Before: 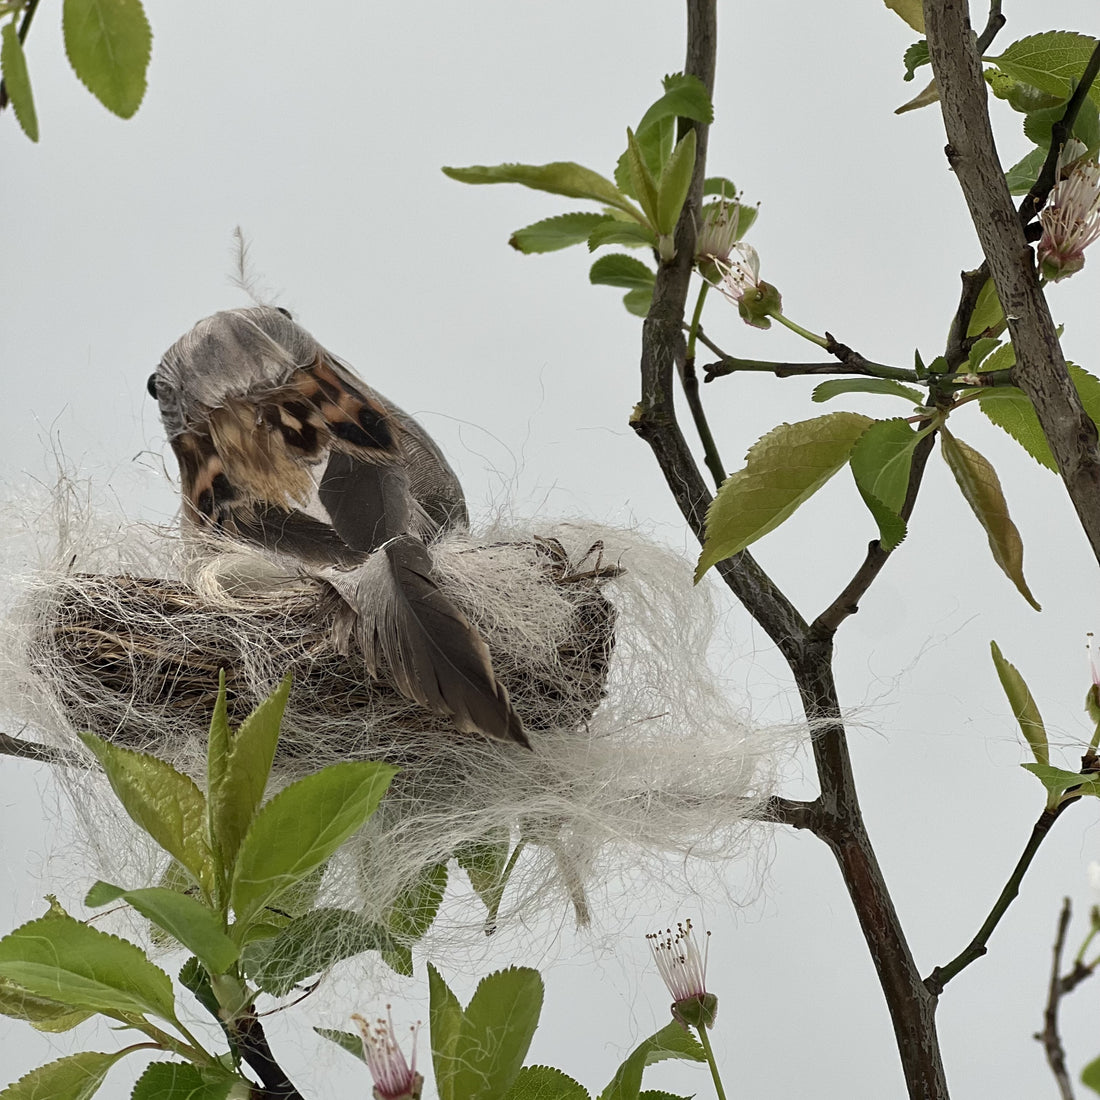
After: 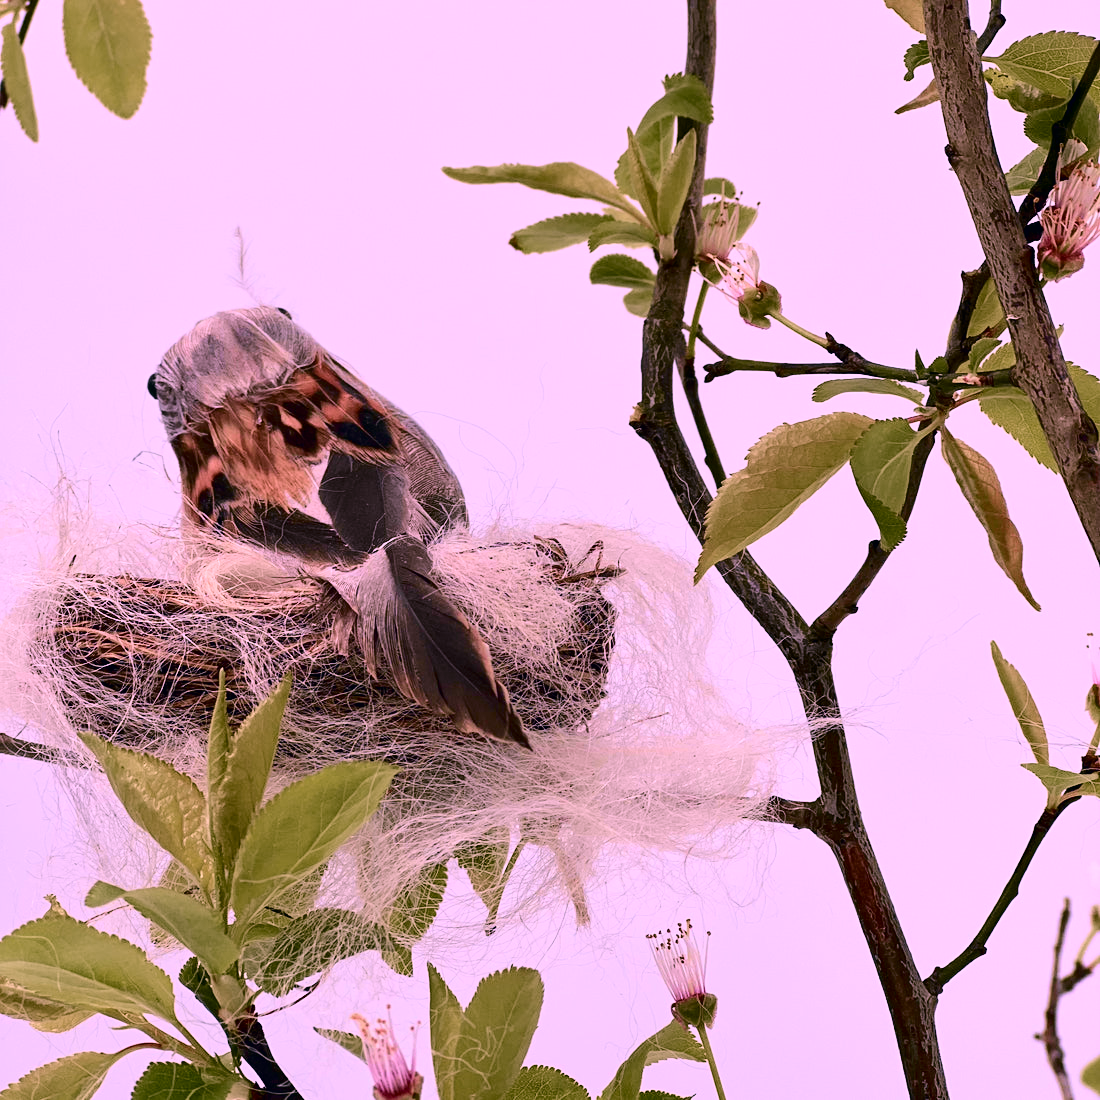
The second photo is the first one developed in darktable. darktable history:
exposure: exposure 0.2 EV, compensate highlight preservation false
color correction: highlights a* 19.5, highlights b* -11.53, saturation 1.69
tone curve: curves: ch0 [(0, 0) (0.049, 0.01) (0.154, 0.081) (0.491, 0.56) (0.739, 0.794) (0.992, 0.937)]; ch1 [(0, 0) (0.172, 0.123) (0.317, 0.272) (0.401, 0.422) (0.499, 0.497) (0.531, 0.54) (0.615, 0.603) (0.741, 0.783) (1, 1)]; ch2 [(0, 0) (0.411, 0.424) (0.462, 0.464) (0.502, 0.489) (0.544, 0.551) (0.686, 0.638) (1, 1)], color space Lab, independent channels, preserve colors none
